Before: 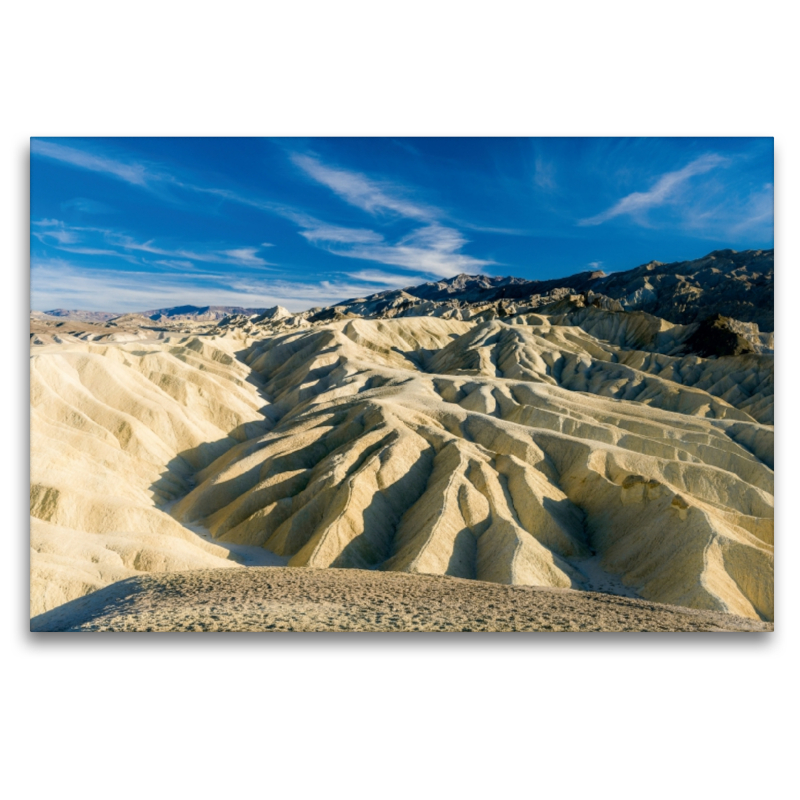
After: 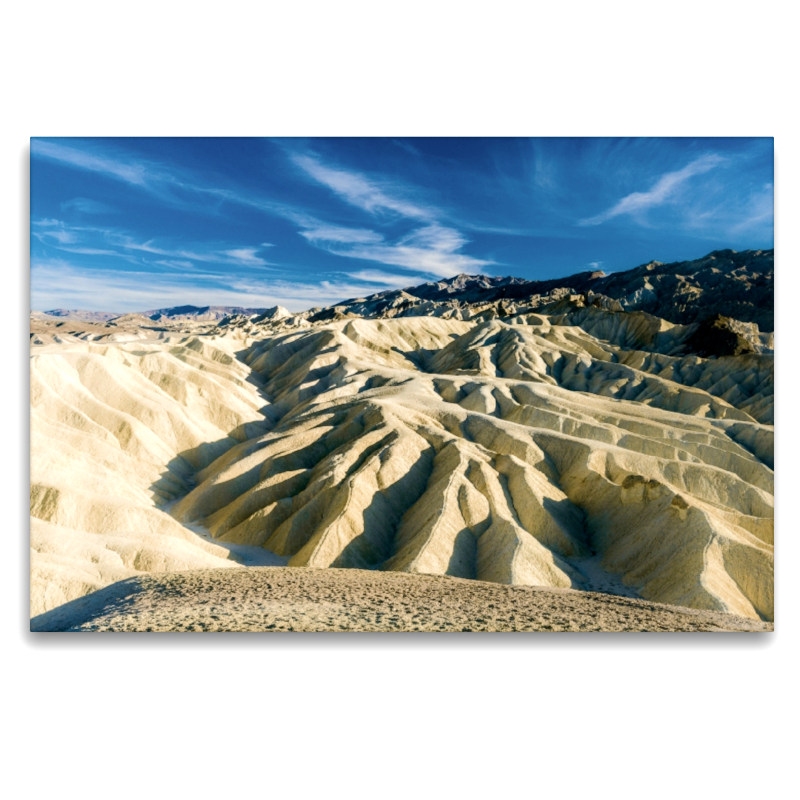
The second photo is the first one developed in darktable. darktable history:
velvia: on, module defaults
color balance rgb: shadows lift › hue 87.53°, perceptual saturation grading › global saturation 20%, perceptual saturation grading › highlights -25.664%, perceptual saturation grading › shadows 24.295%, global vibrance 30.087%, contrast 10.148%
contrast brightness saturation: contrast 0.101, saturation -0.378
base curve: curves: ch0 [(0, 0) (0.262, 0.32) (0.722, 0.705) (1, 1)]
